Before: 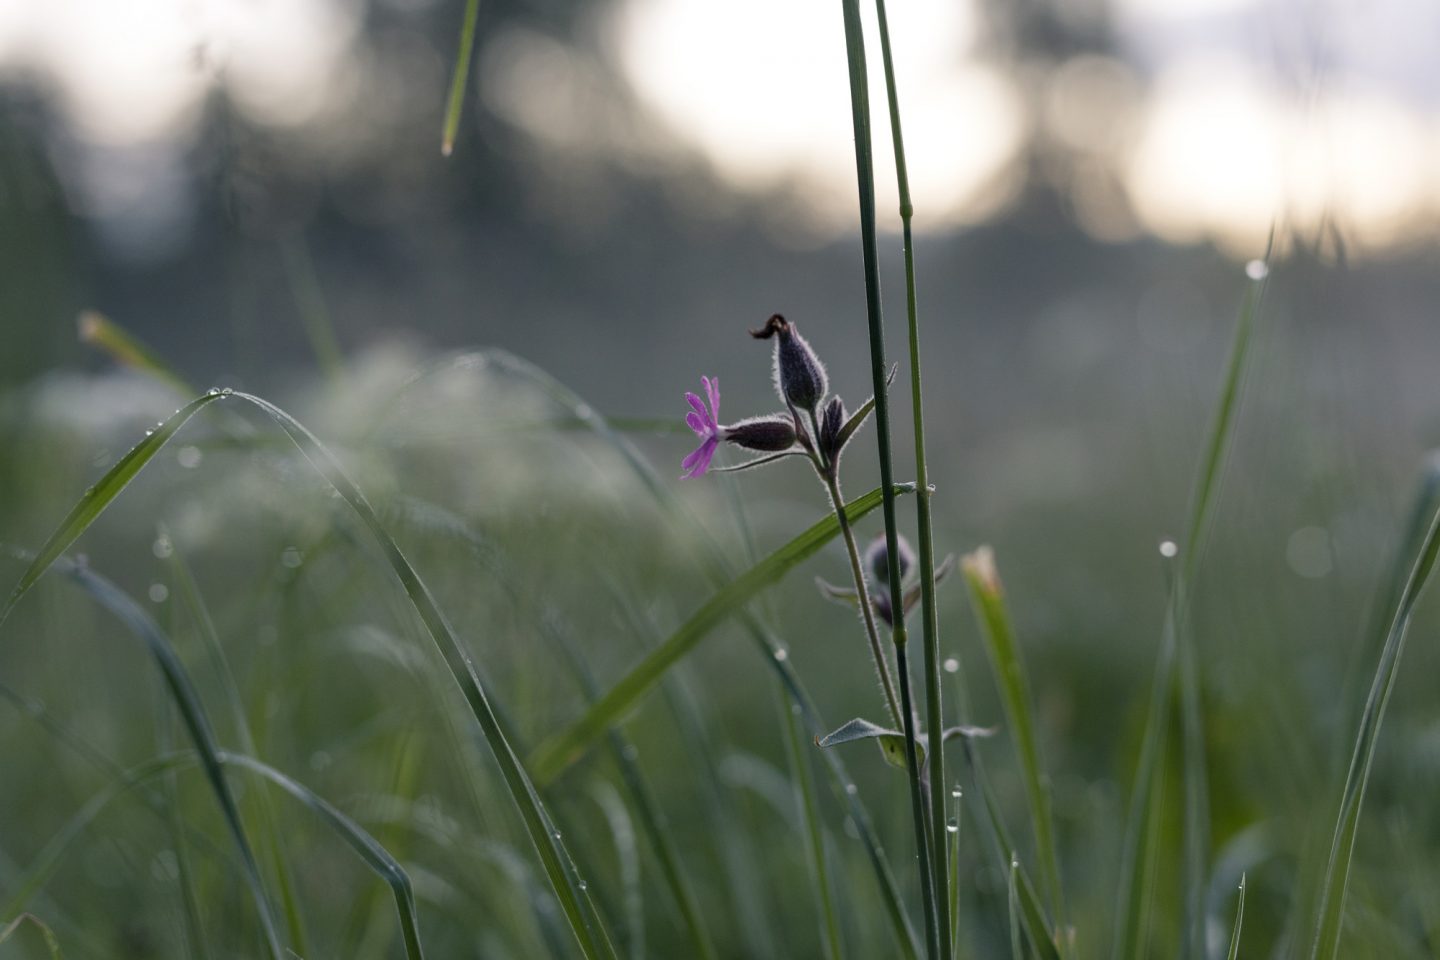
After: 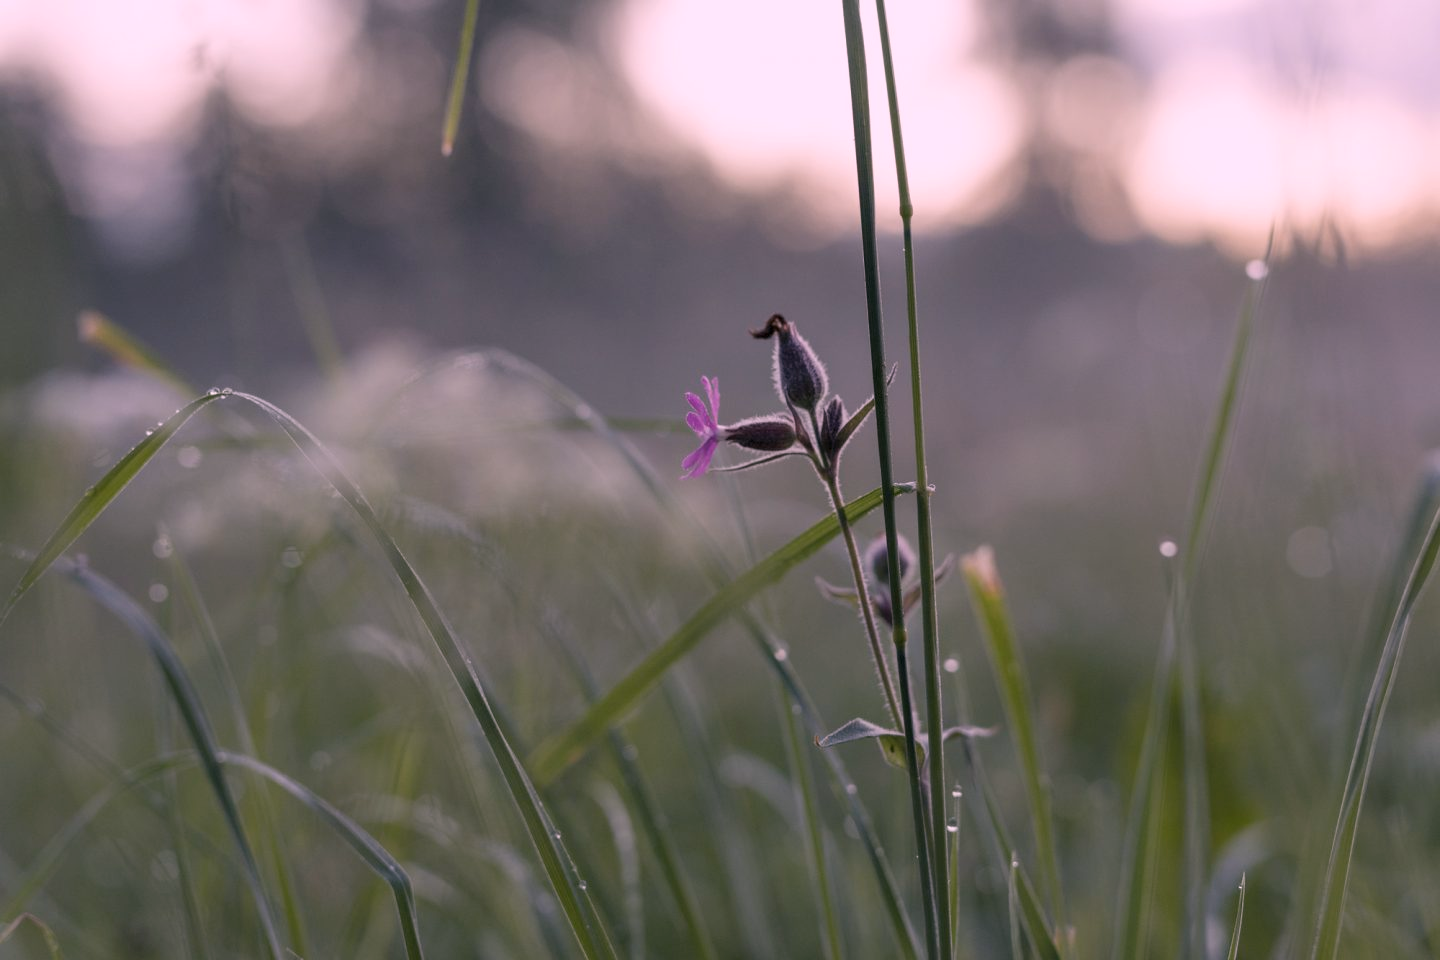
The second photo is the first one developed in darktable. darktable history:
color balance: contrast -15%
white balance: red 1.188, blue 1.11
